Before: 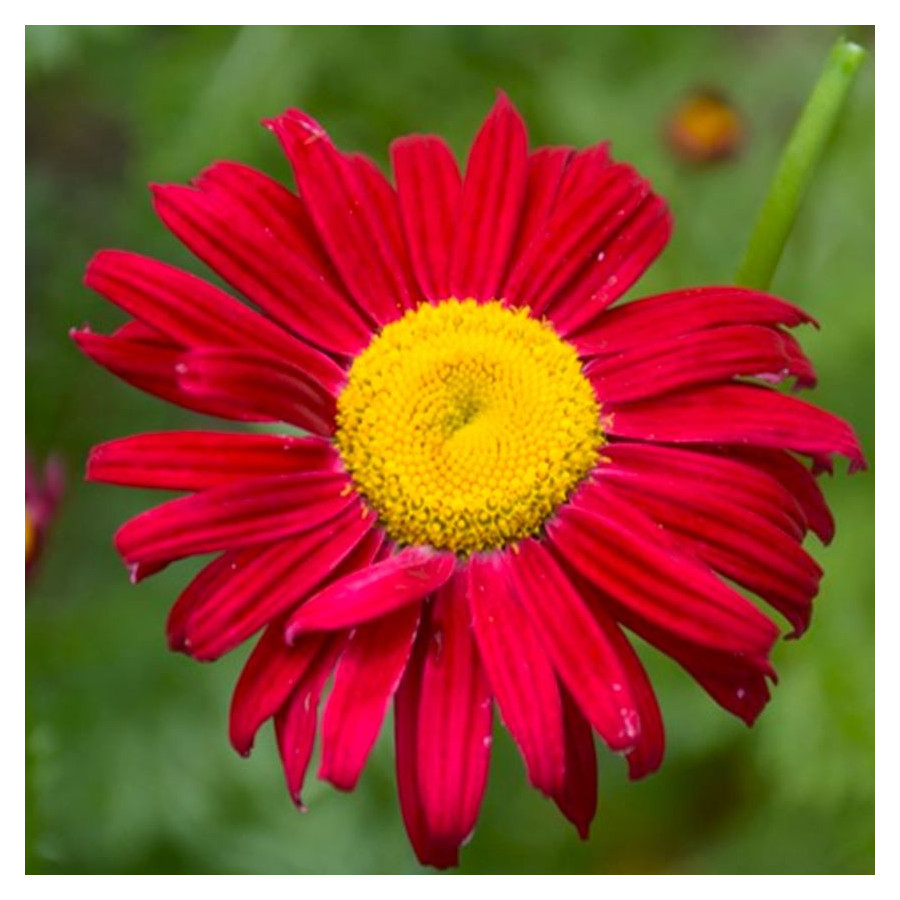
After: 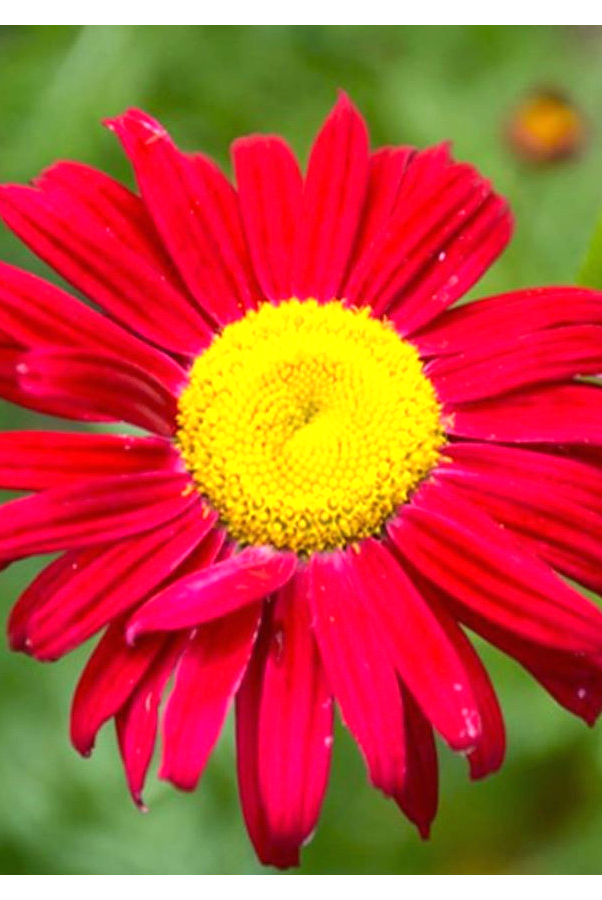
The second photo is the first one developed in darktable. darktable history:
crop and rotate: left 17.771%, right 15.263%
exposure: black level correction 0, exposure 0.693 EV, compensate highlight preservation false
